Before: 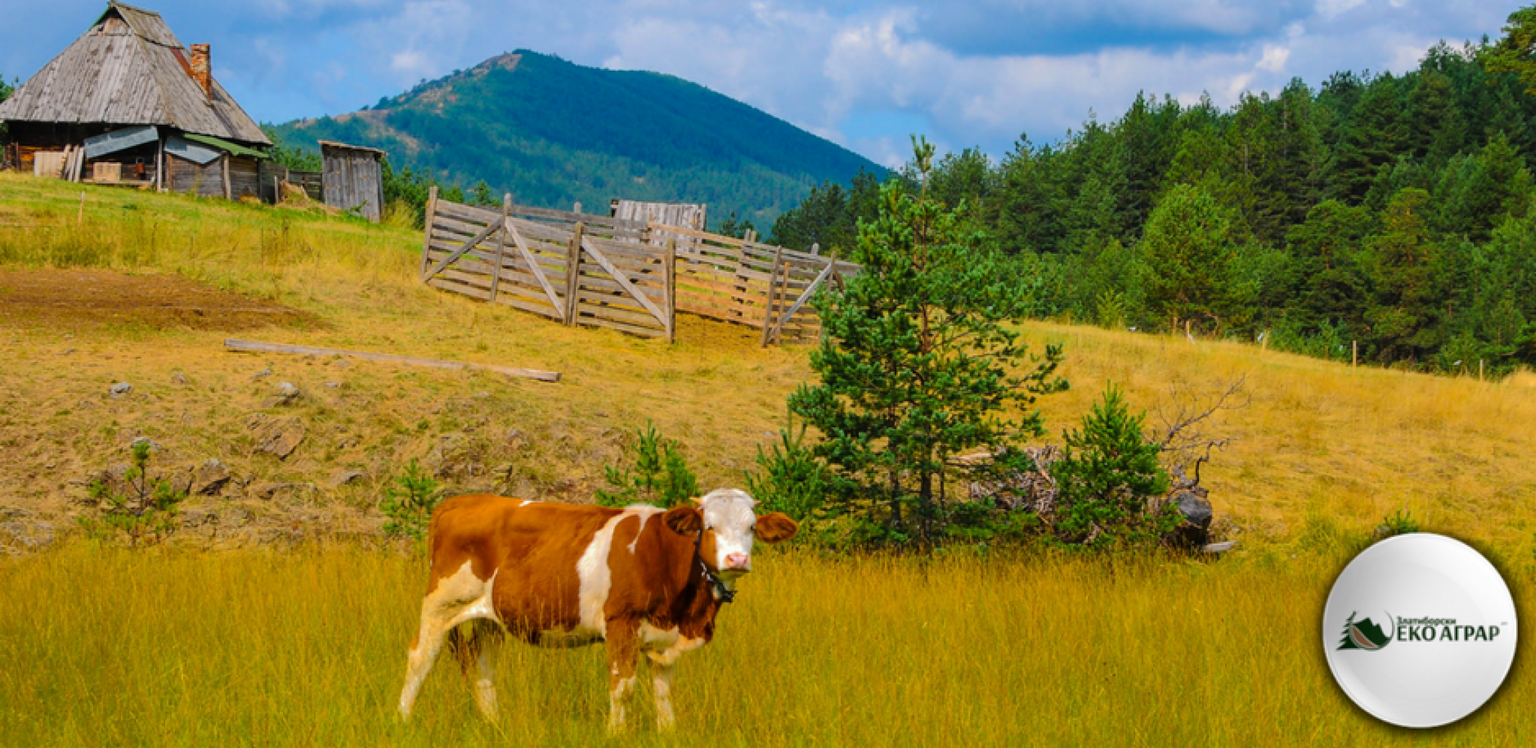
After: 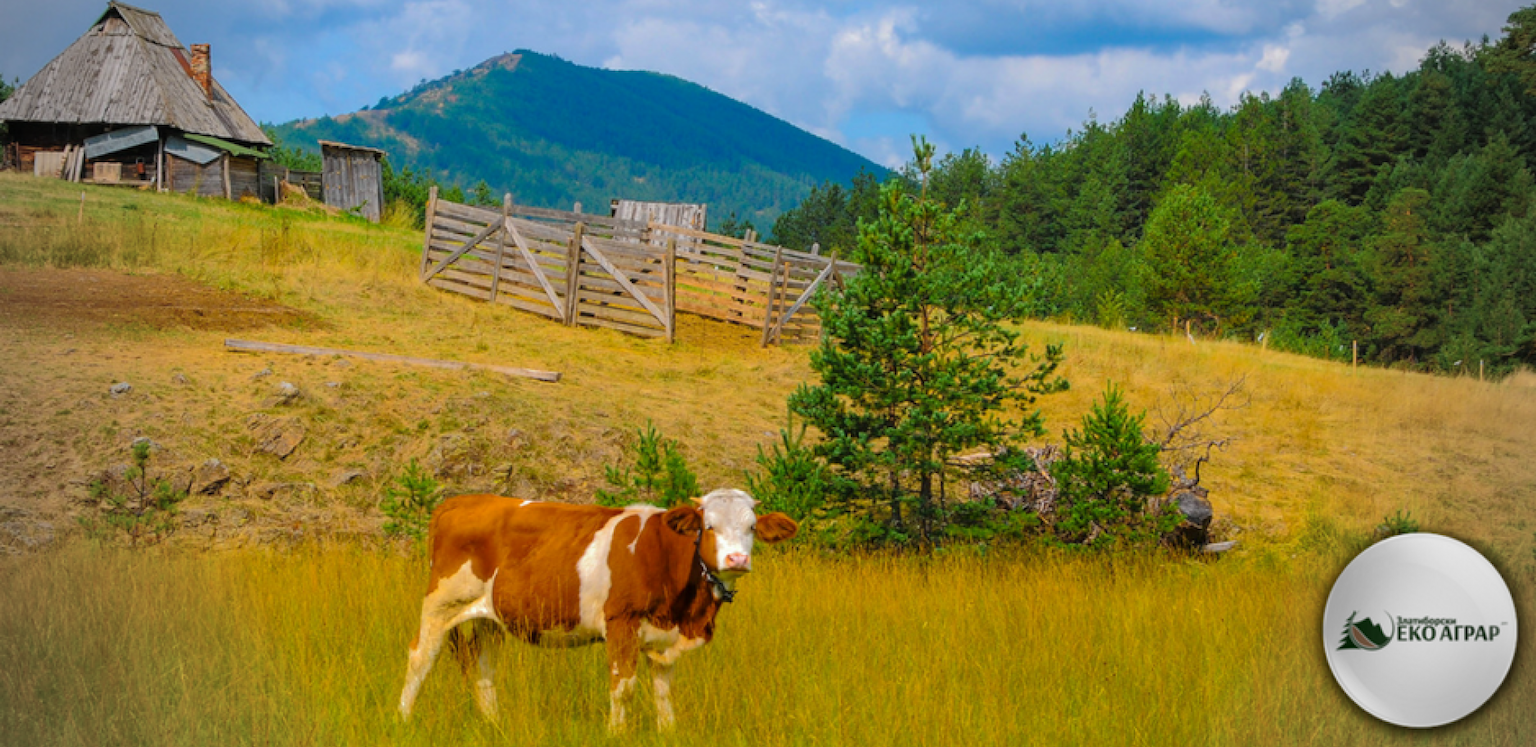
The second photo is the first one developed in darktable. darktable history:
rgb curve: curves: ch0 [(0, 0) (0.053, 0.068) (0.122, 0.128) (1, 1)]
vignetting: fall-off start 71.74%
